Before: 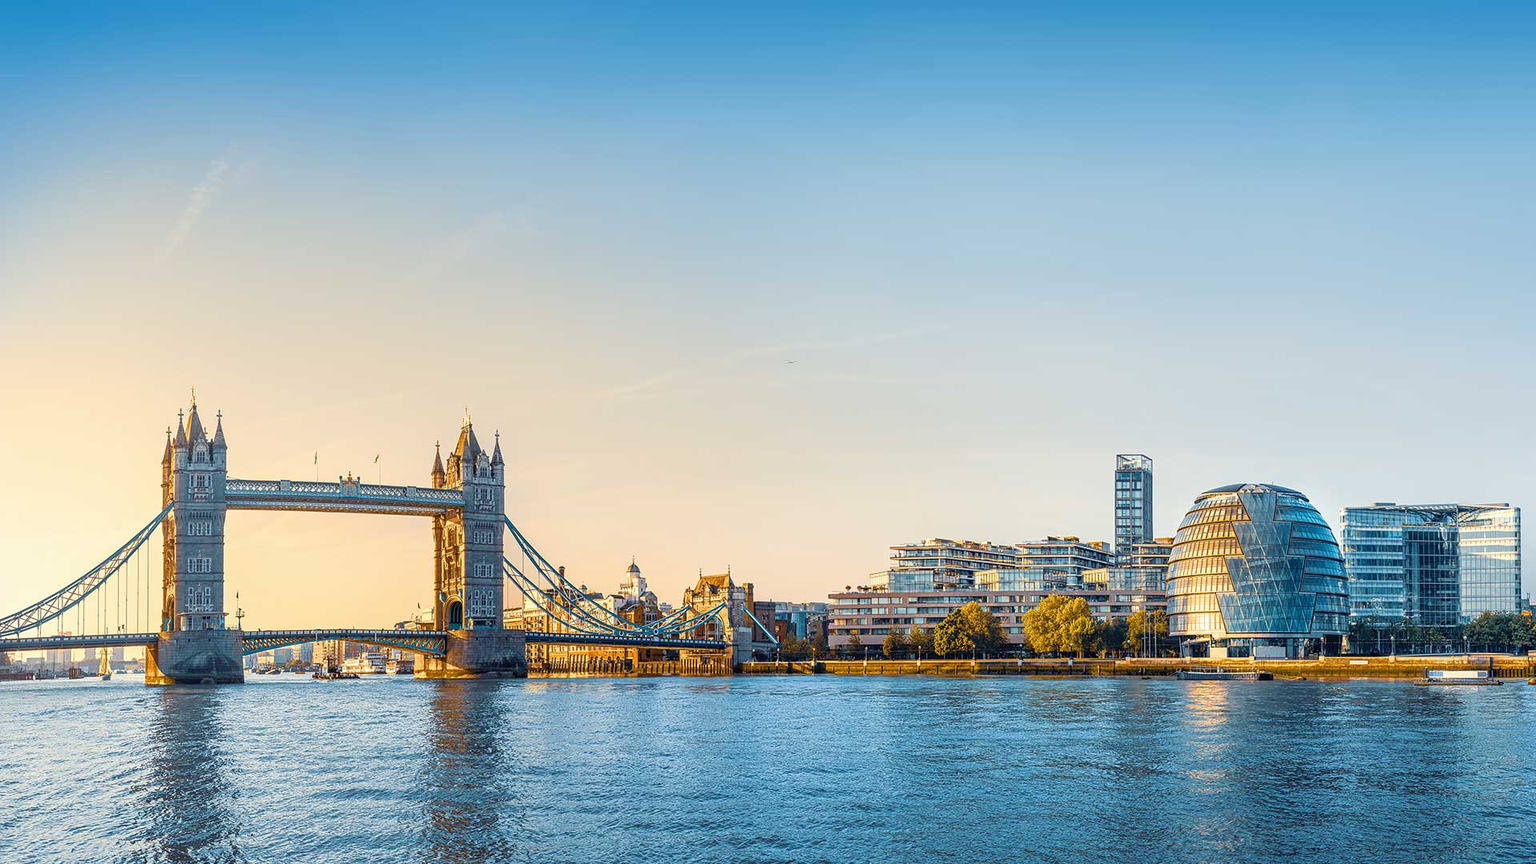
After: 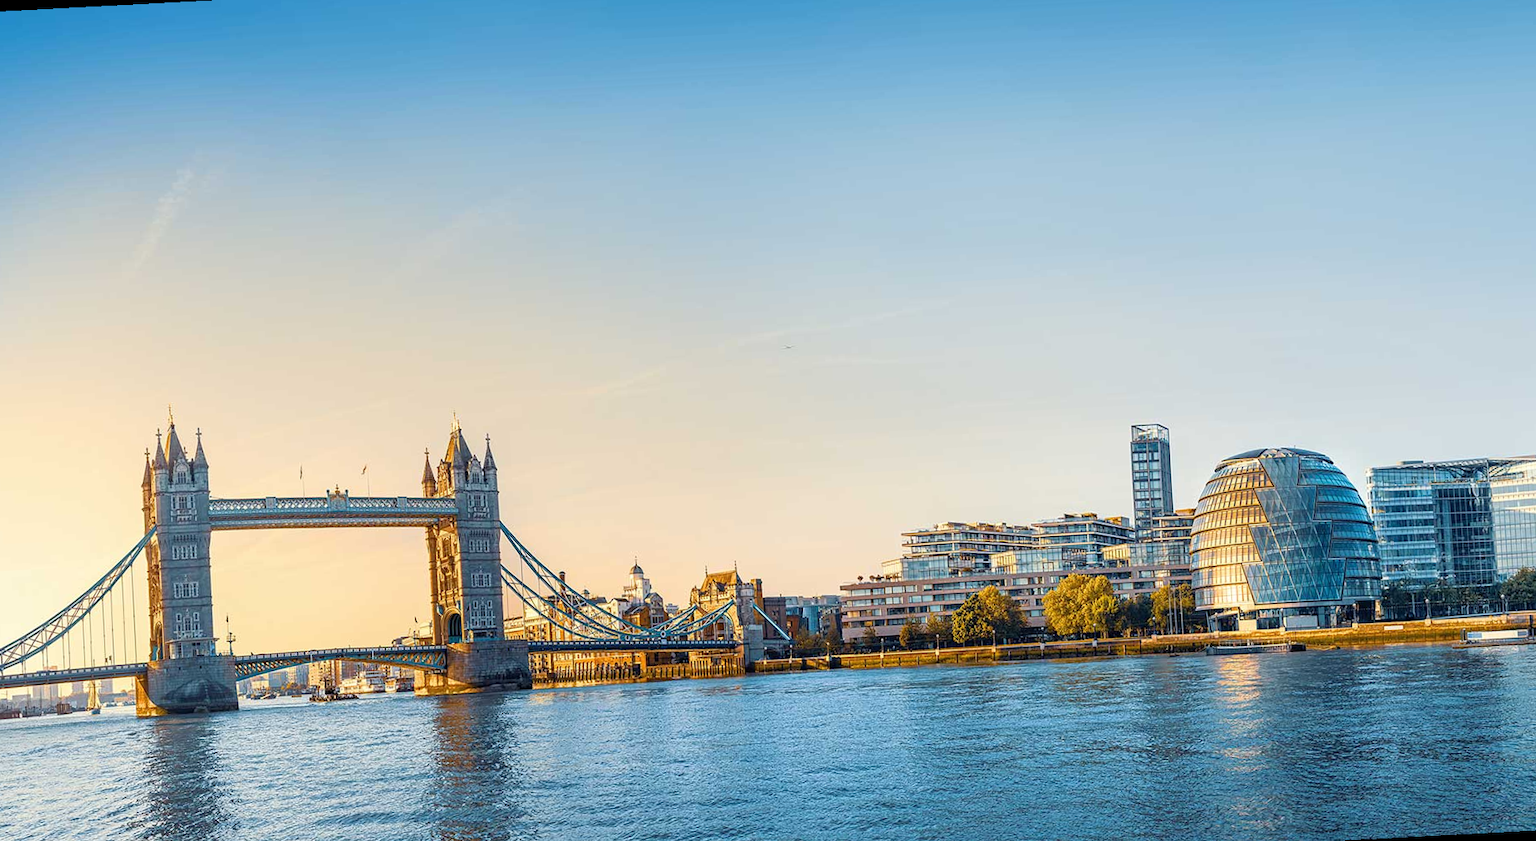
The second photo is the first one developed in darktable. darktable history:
rotate and perspective: rotation -3°, crop left 0.031, crop right 0.968, crop top 0.07, crop bottom 0.93
